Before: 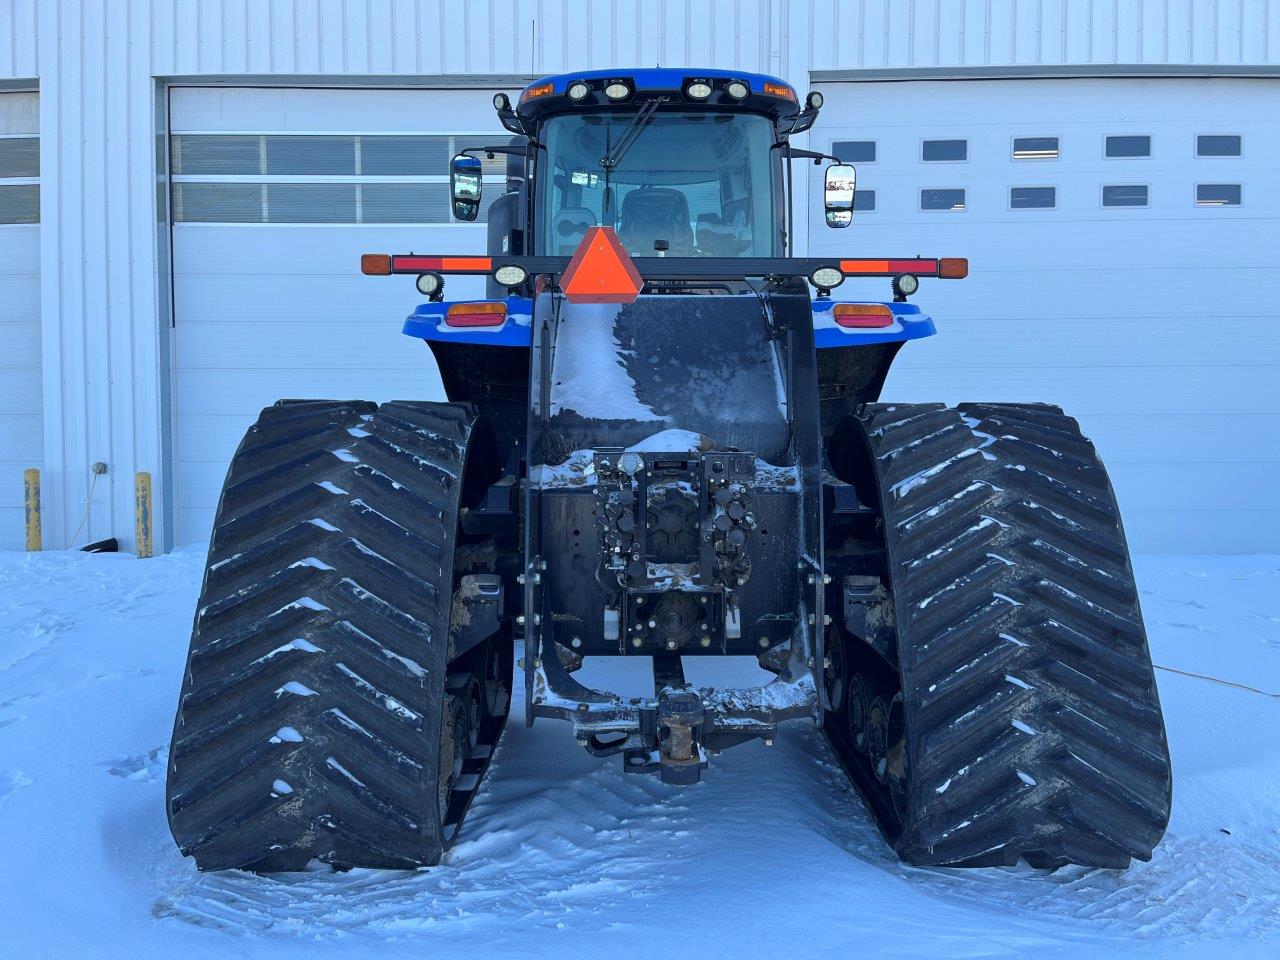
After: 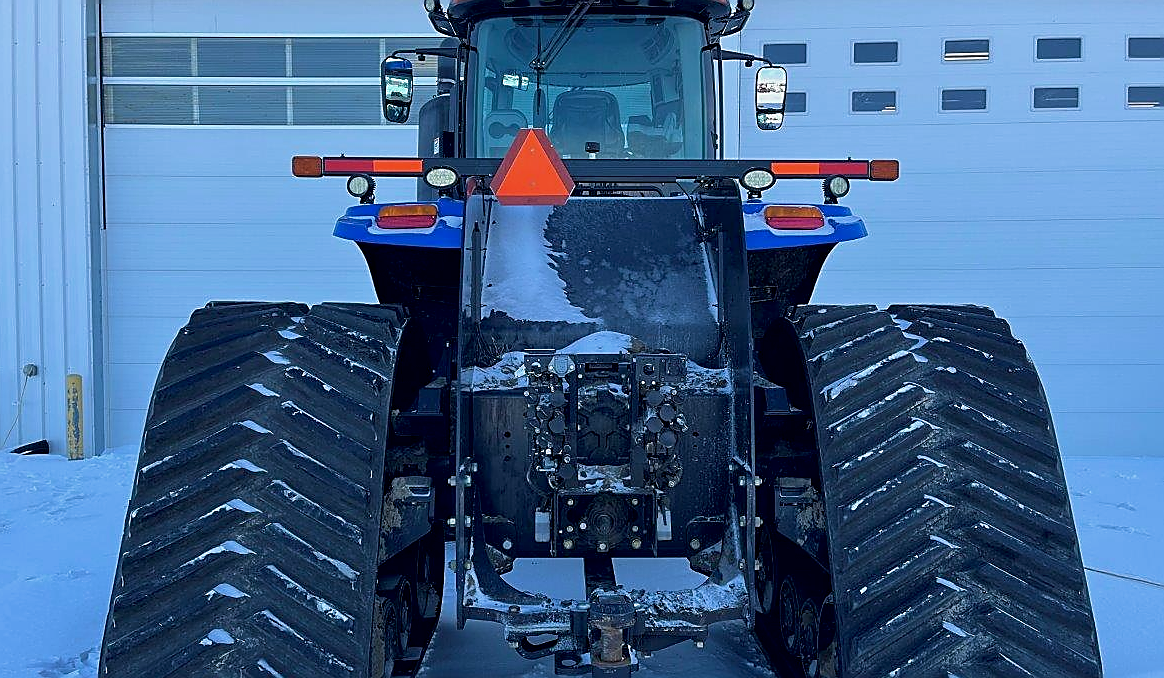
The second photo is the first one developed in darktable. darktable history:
sharpen: radius 1.364, amount 1.234, threshold 0.652
exposure: black level correction 0.006, exposure -0.224 EV, compensate exposure bias true, compensate highlight preservation false
crop: left 5.444%, top 10.277%, right 3.578%, bottom 19.008%
velvia: on, module defaults
